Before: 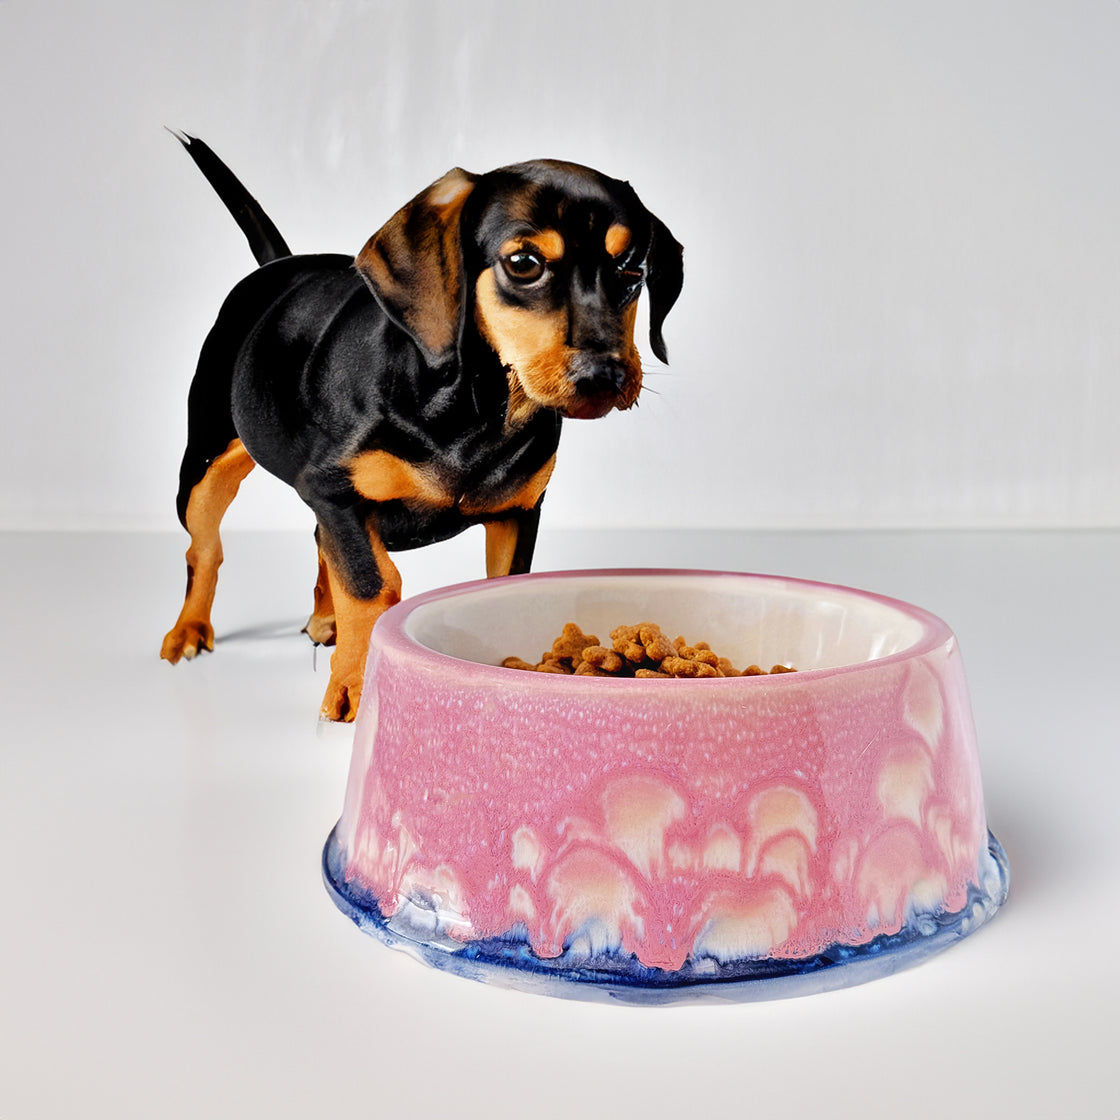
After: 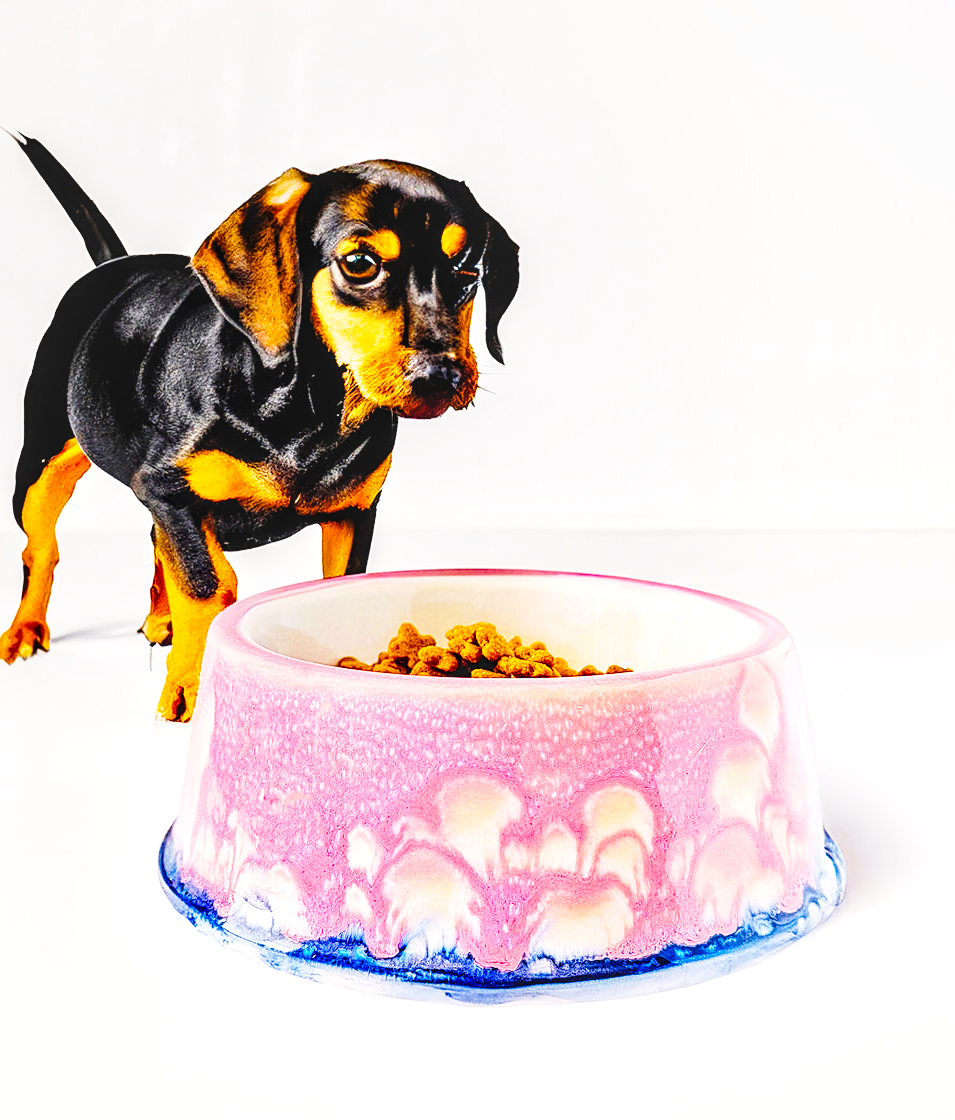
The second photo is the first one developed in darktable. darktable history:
exposure: exposure 0.553 EV, compensate exposure bias true, compensate highlight preservation false
local contrast: on, module defaults
sharpen: on, module defaults
base curve: curves: ch0 [(0, 0) (0.028, 0.03) (0.121, 0.232) (0.46, 0.748) (0.859, 0.968) (1, 1)], preserve colors none
crop and rotate: left 14.647%
color balance rgb: highlights gain › chroma 1.062%, highlights gain › hue 60.24°, linear chroma grading › shadows 9.641%, linear chroma grading › highlights 11.028%, linear chroma grading › global chroma 15.466%, linear chroma grading › mid-tones 14.926%, perceptual saturation grading › global saturation 25.771%, global vibrance 20%
